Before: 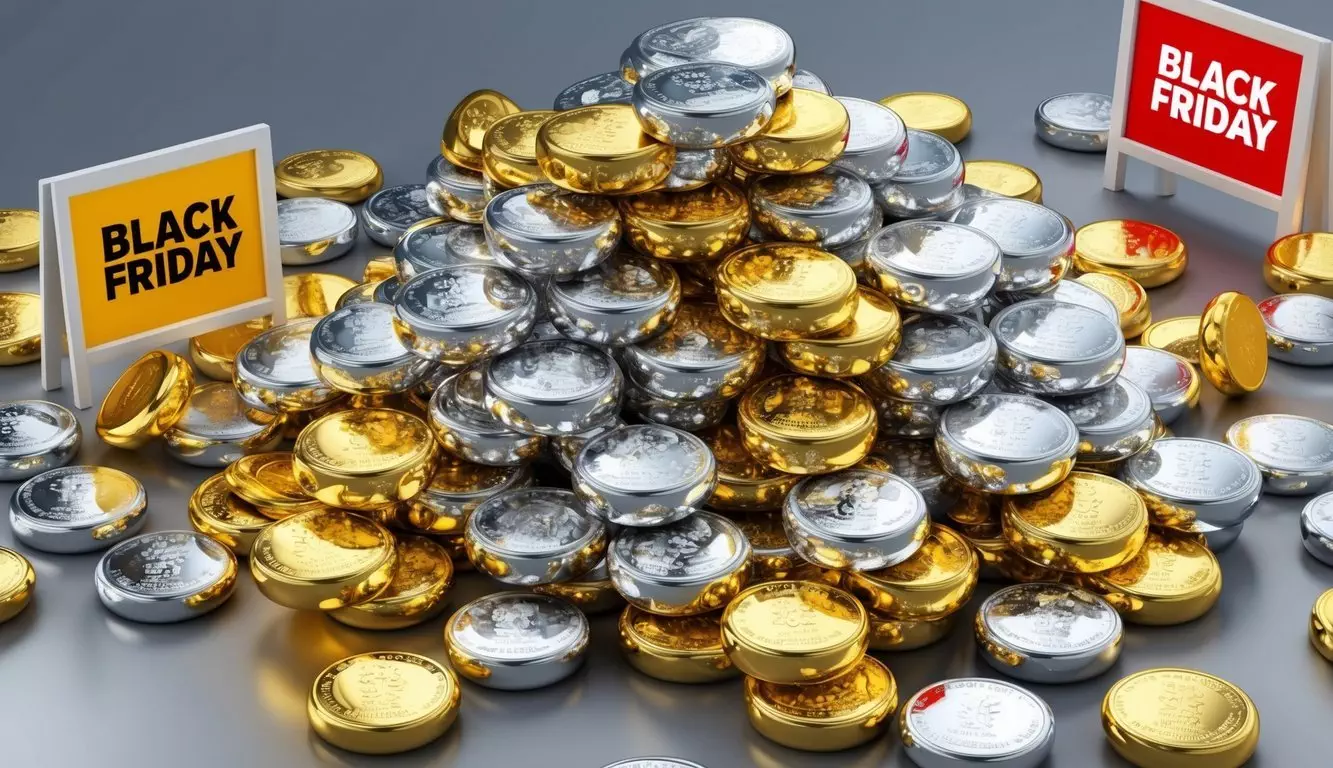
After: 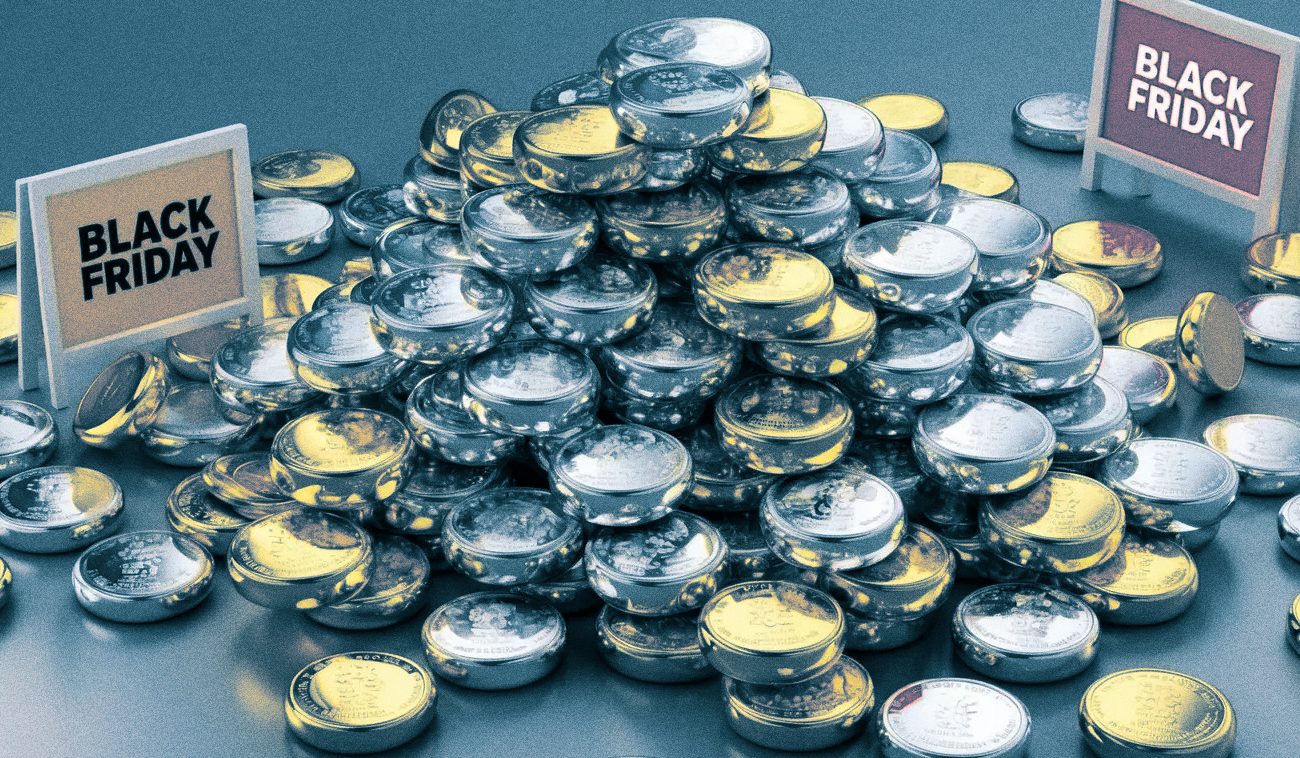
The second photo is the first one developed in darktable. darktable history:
split-toning: shadows › hue 212.4°, balance -70
grain: coarseness 0.09 ISO, strength 40%
crop and rotate: left 1.774%, right 0.633%, bottom 1.28%
